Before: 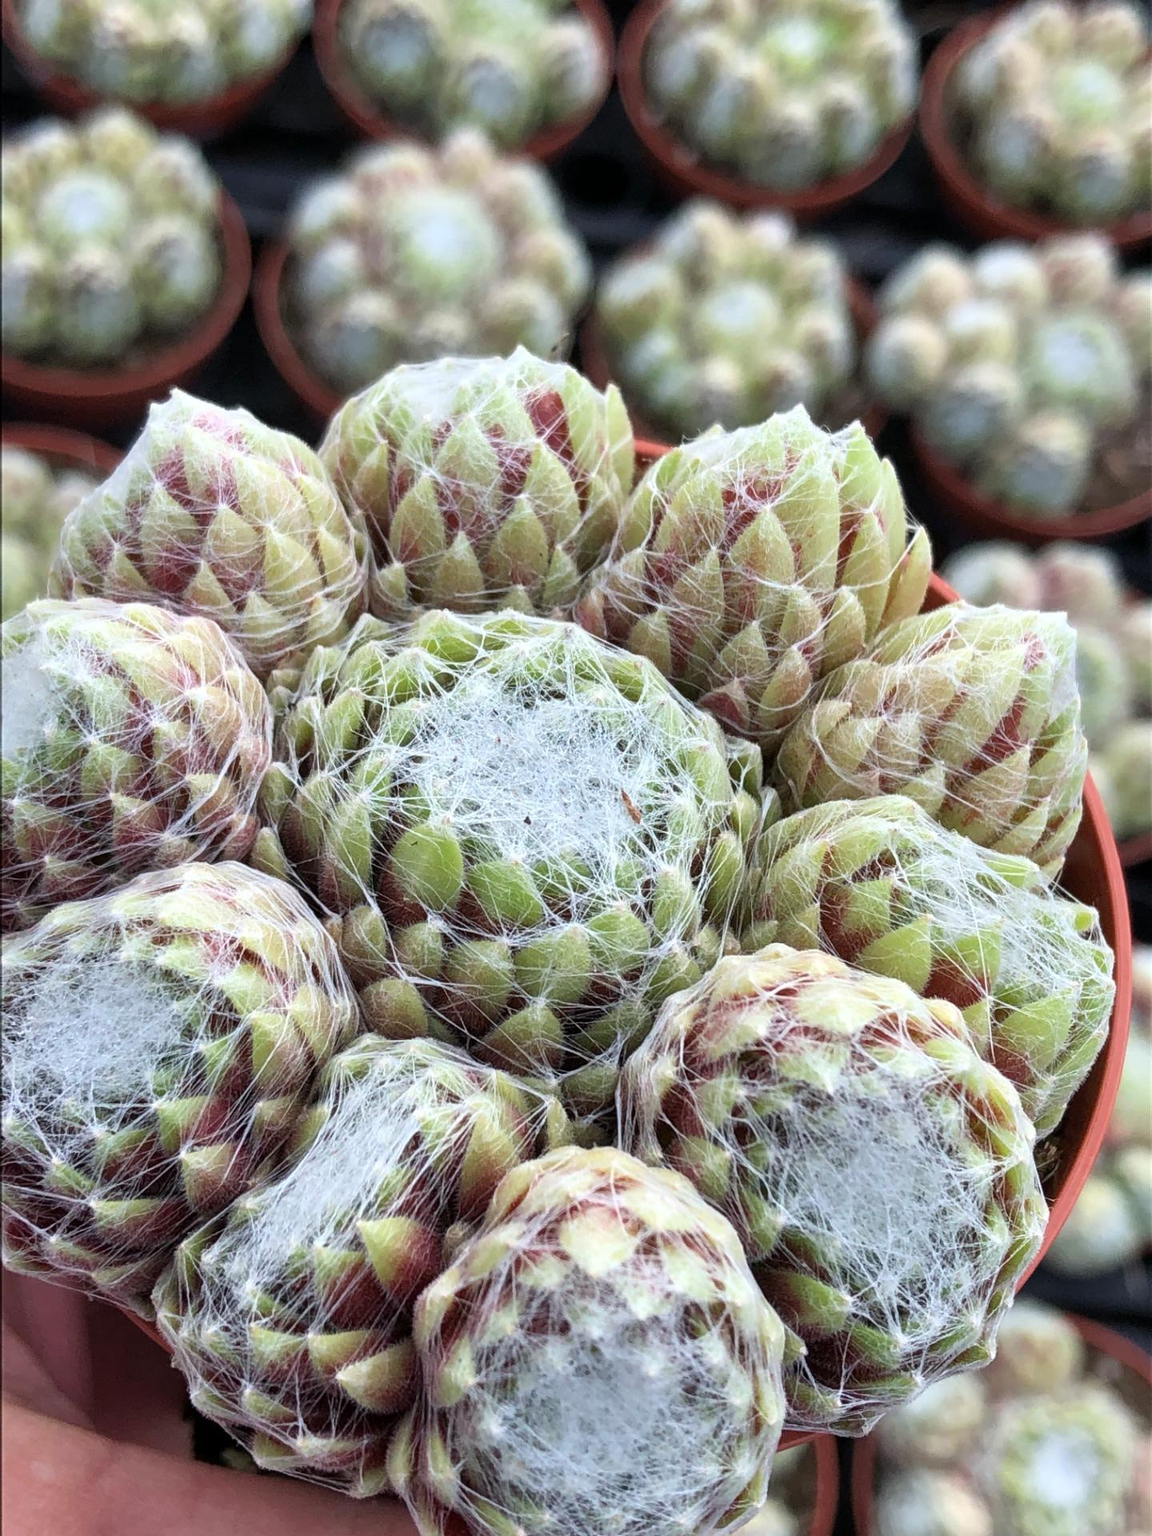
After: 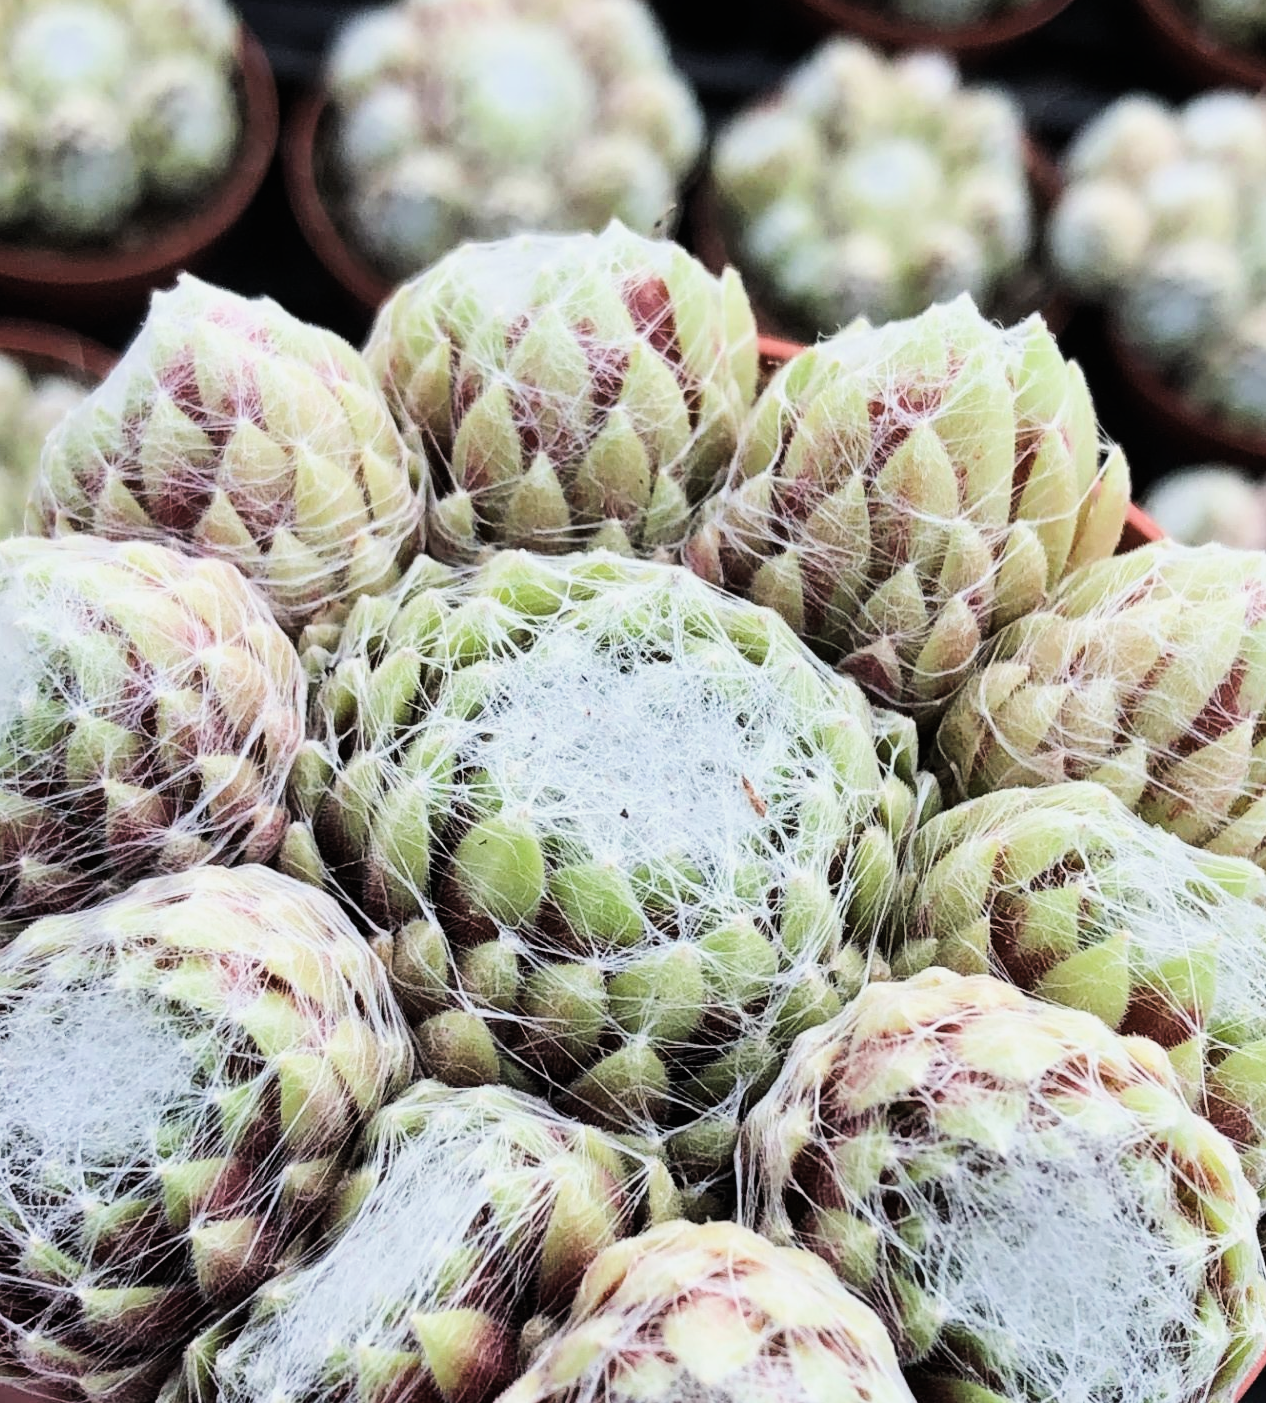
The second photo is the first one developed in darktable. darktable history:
tone equalizer: -8 EV -1.12 EV, -7 EV -0.978 EV, -6 EV -0.851 EV, -5 EV -0.573 EV, -3 EV 0.606 EV, -2 EV 0.85 EV, -1 EV 0.992 EV, +0 EV 1.08 EV, edges refinement/feathering 500, mask exposure compensation -1.57 EV, preserve details no
filmic rgb: black relative exposure -7.65 EV, white relative exposure 4.56 EV, hardness 3.61
crop and rotate: left 2.459%, top 11.077%, right 9.593%, bottom 15.831%
exposure: black level correction -0.007, exposure 0.066 EV, compensate highlight preservation false
